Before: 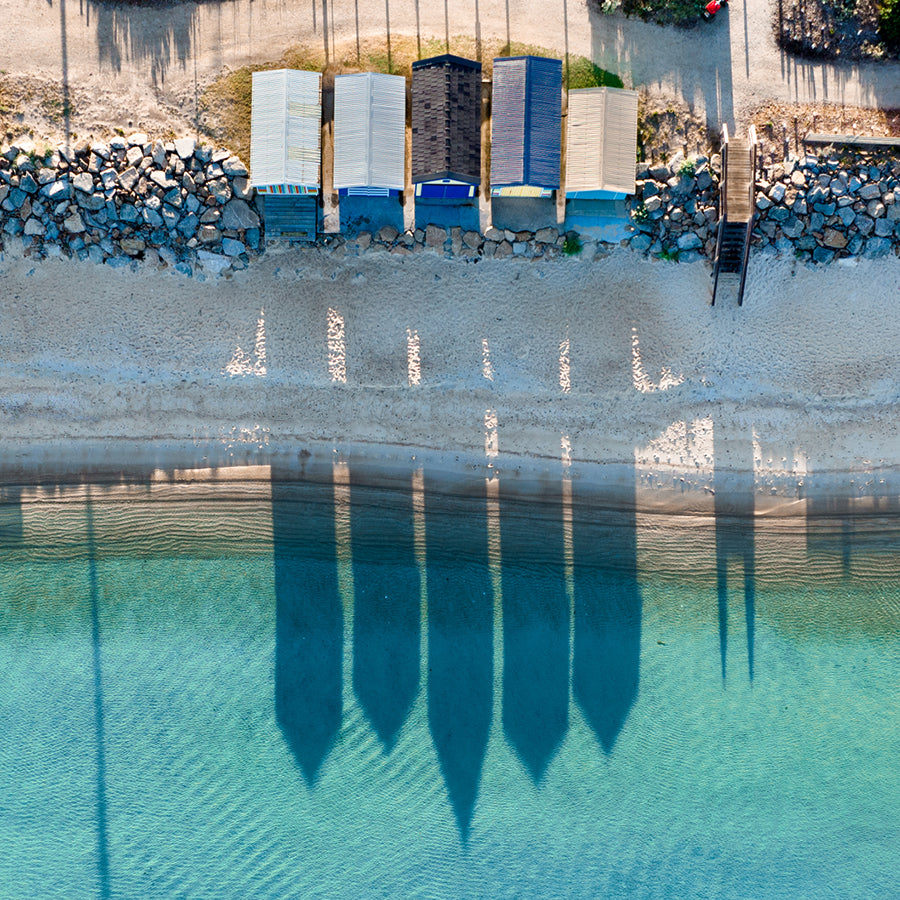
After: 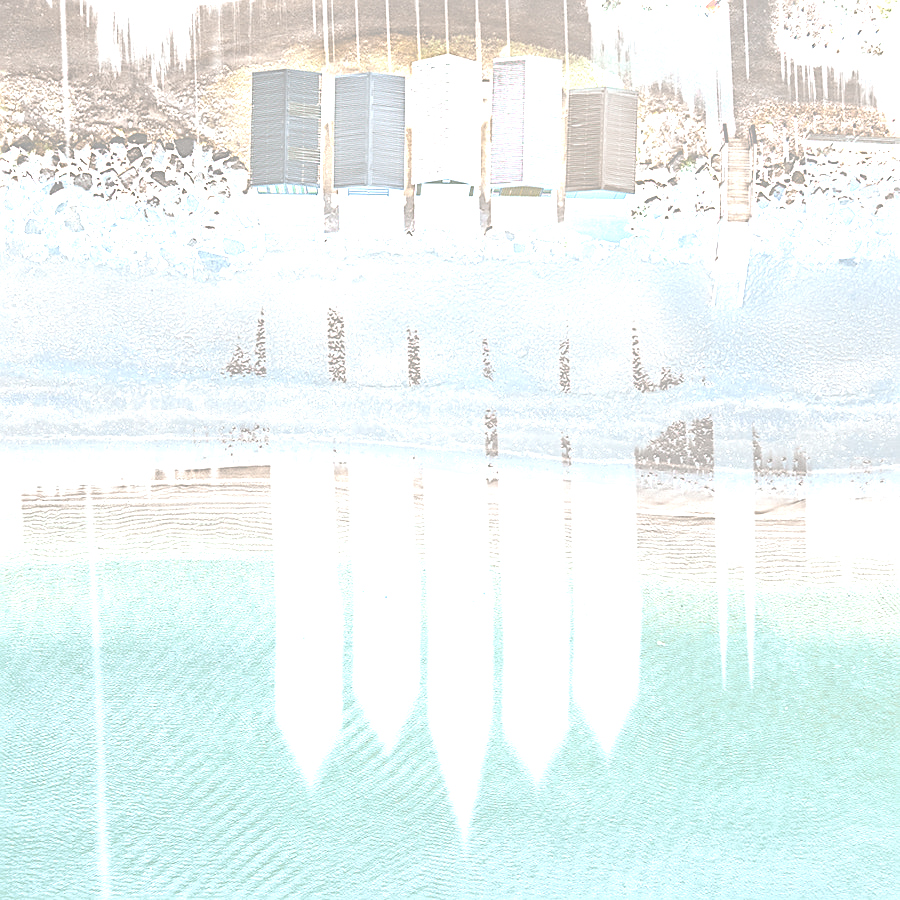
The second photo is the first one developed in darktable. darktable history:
bloom: size 70%, threshold 25%, strength 70%
exposure: black level correction 0.016, exposure 1.774 EV, compensate highlight preservation false
color zones: curves: ch1 [(0, 0.34) (0.143, 0.164) (0.286, 0.152) (0.429, 0.176) (0.571, 0.173) (0.714, 0.188) (0.857, 0.199) (1, 0.34)]
sharpen: on, module defaults
